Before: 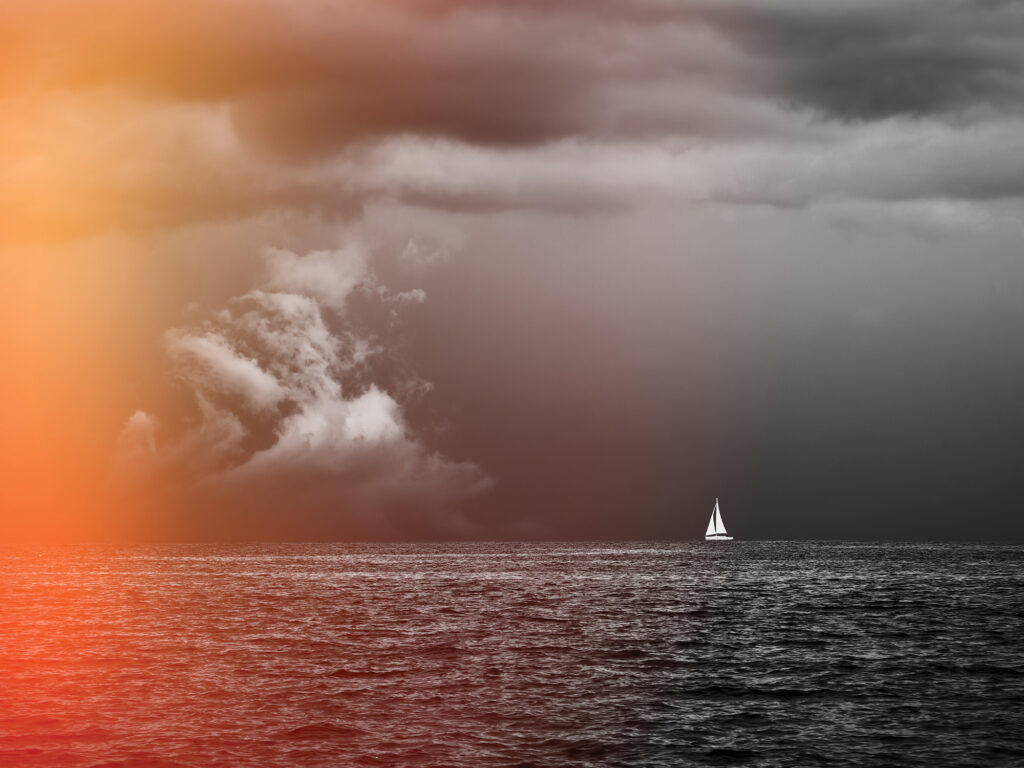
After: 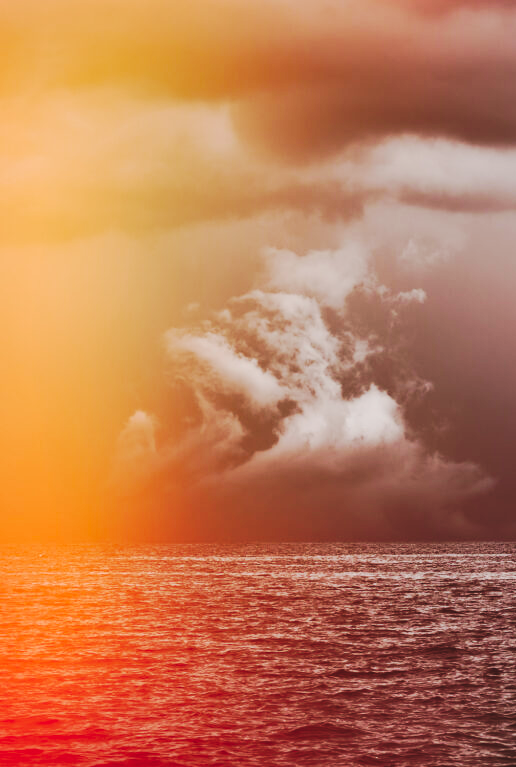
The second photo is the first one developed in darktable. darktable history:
shadows and highlights: radius 125.95, shadows 30.35, highlights -30.84, low approximation 0.01, soften with gaussian
velvia: on, module defaults
tone curve: curves: ch0 [(0, 0) (0.003, 0.062) (0.011, 0.07) (0.025, 0.083) (0.044, 0.094) (0.069, 0.105) (0.1, 0.117) (0.136, 0.136) (0.177, 0.164) (0.224, 0.201) (0.277, 0.256) (0.335, 0.335) (0.399, 0.424) (0.468, 0.529) (0.543, 0.641) (0.623, 0.725) (0.709, 0.787) (0.801, 0.849) (0.898, 0.917) (1, 1)], preserve colors none
crop and rotate: left 0.022%, top 0%, right 49.578%
